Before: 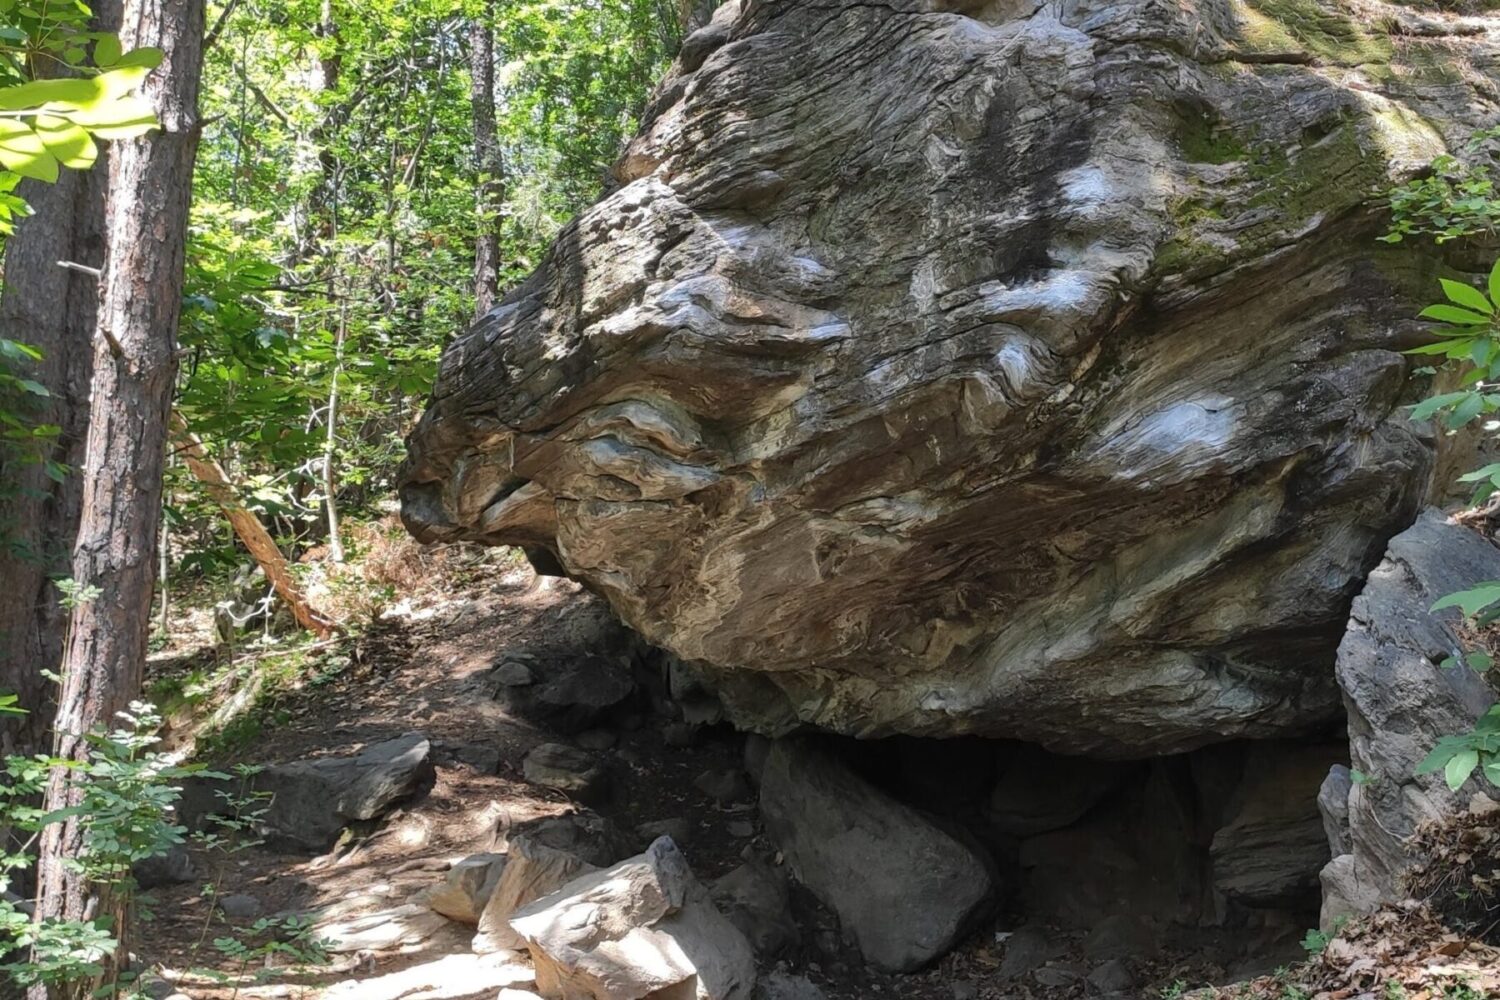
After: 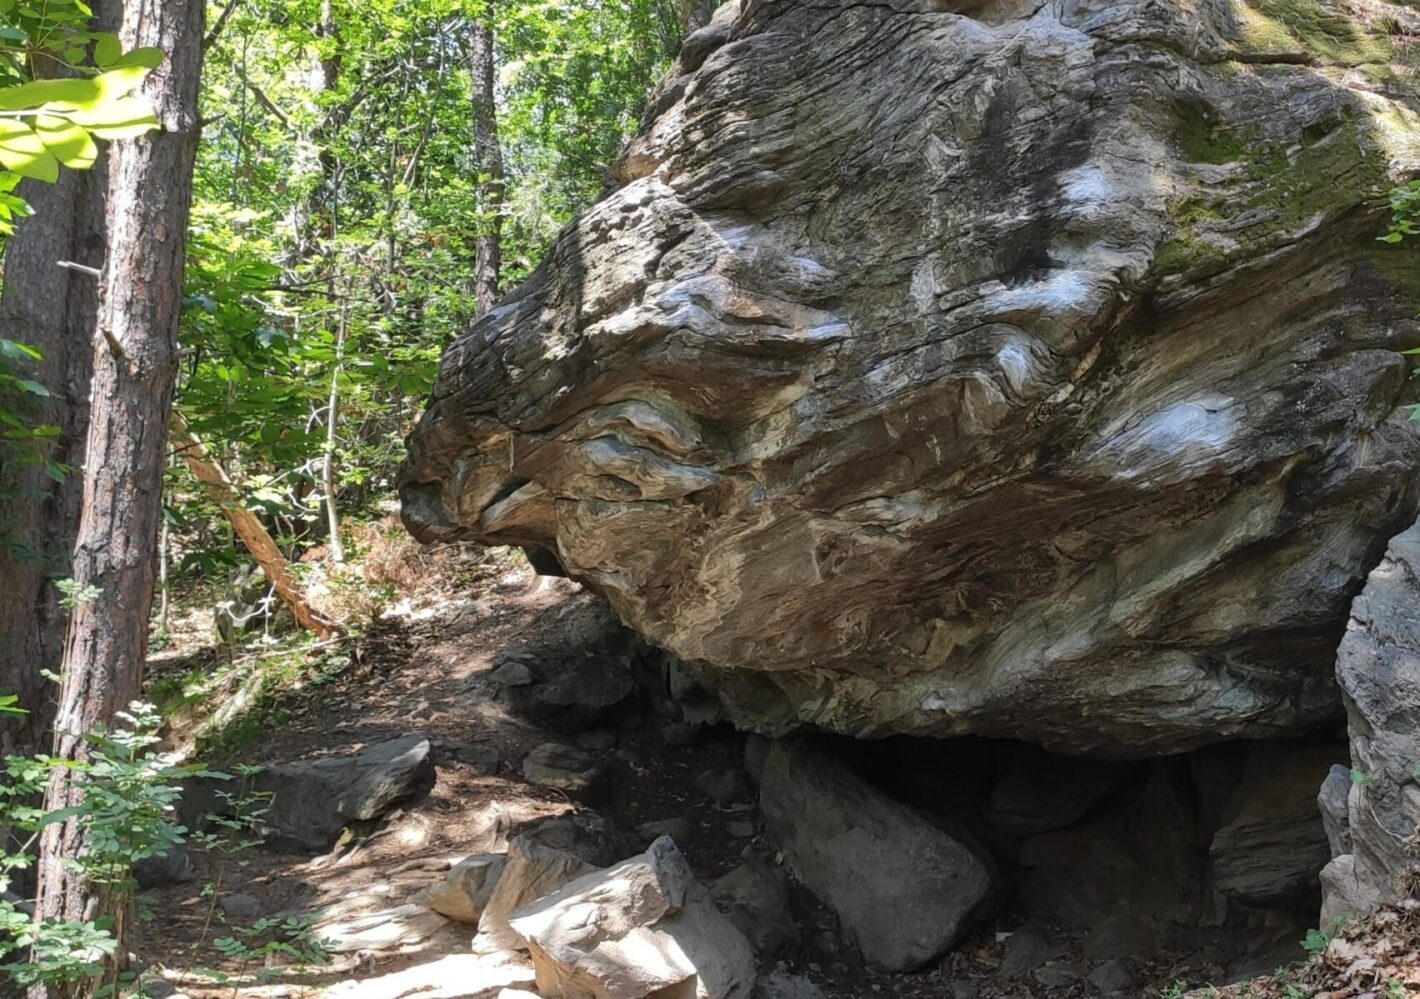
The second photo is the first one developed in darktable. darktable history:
crop and rotate: left 0%, right 5.288%
tone equalizer: -8 EV -0.568 EV, smoothing diameter 24.99%, edges refinement/feathering 13.66, preserve details guided filter
